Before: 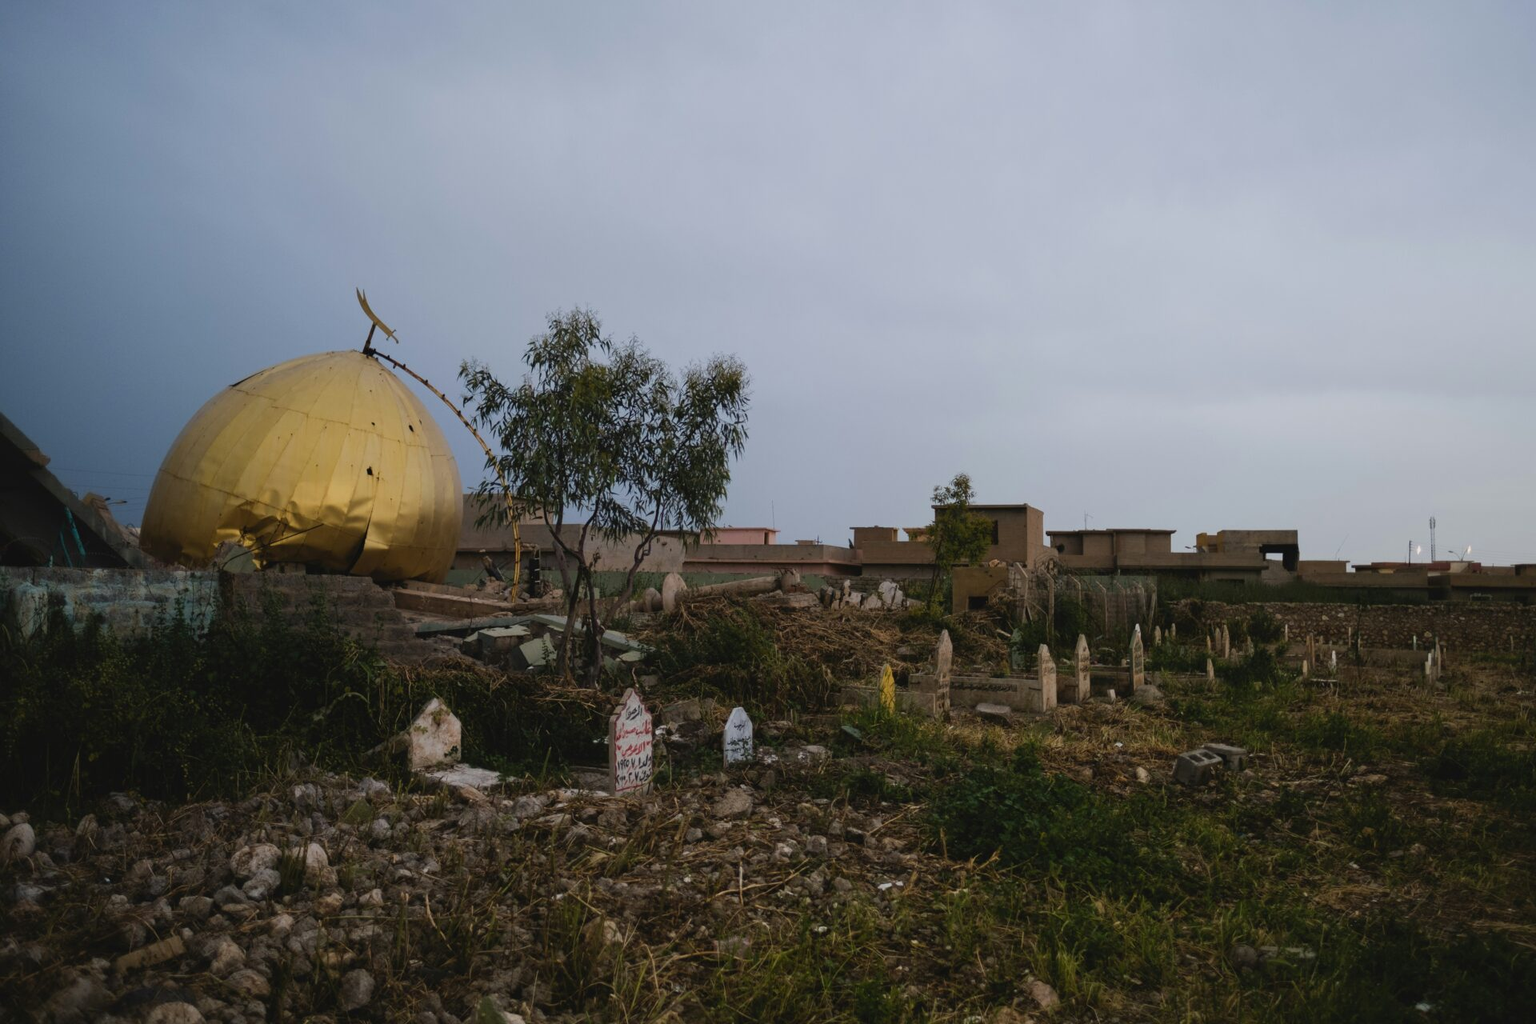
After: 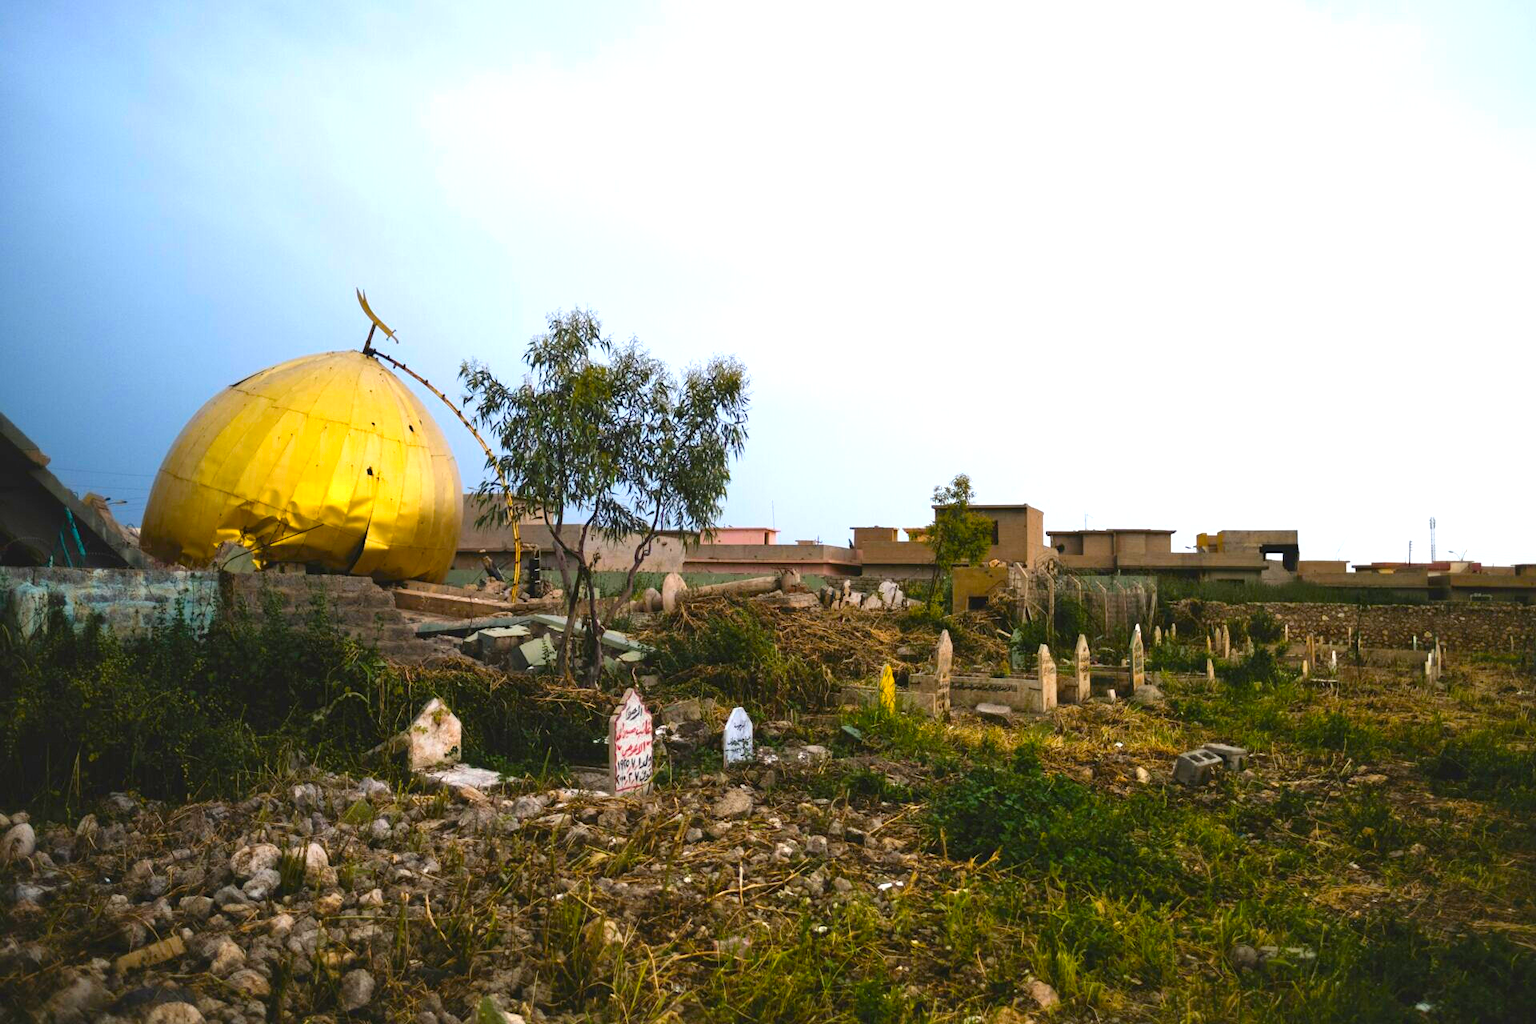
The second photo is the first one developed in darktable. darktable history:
exposure: black level correction 0.001, exposure 1.398 EV, compensate exposure bias true, compensate highlight preservation false
color balance rgb: linear chroma grading › global chroma 15%, perceptual saturation grading › global saturation 30%
local contrast: mode bilateral grid, contrast 20, coarseness 50, detail 120%, midtone range 0.2
